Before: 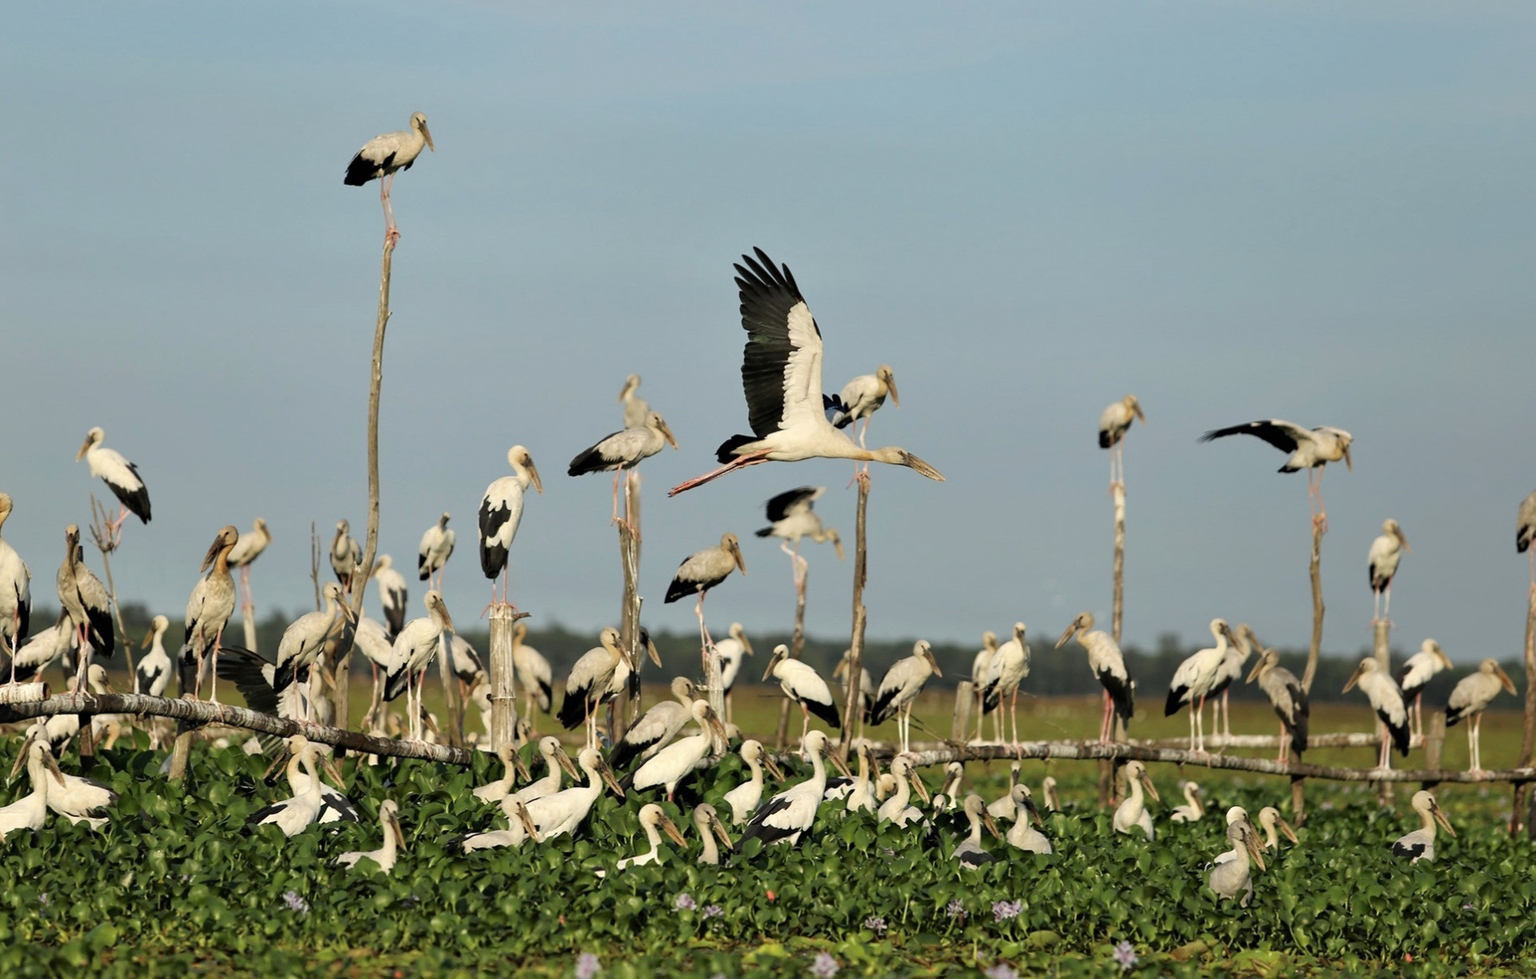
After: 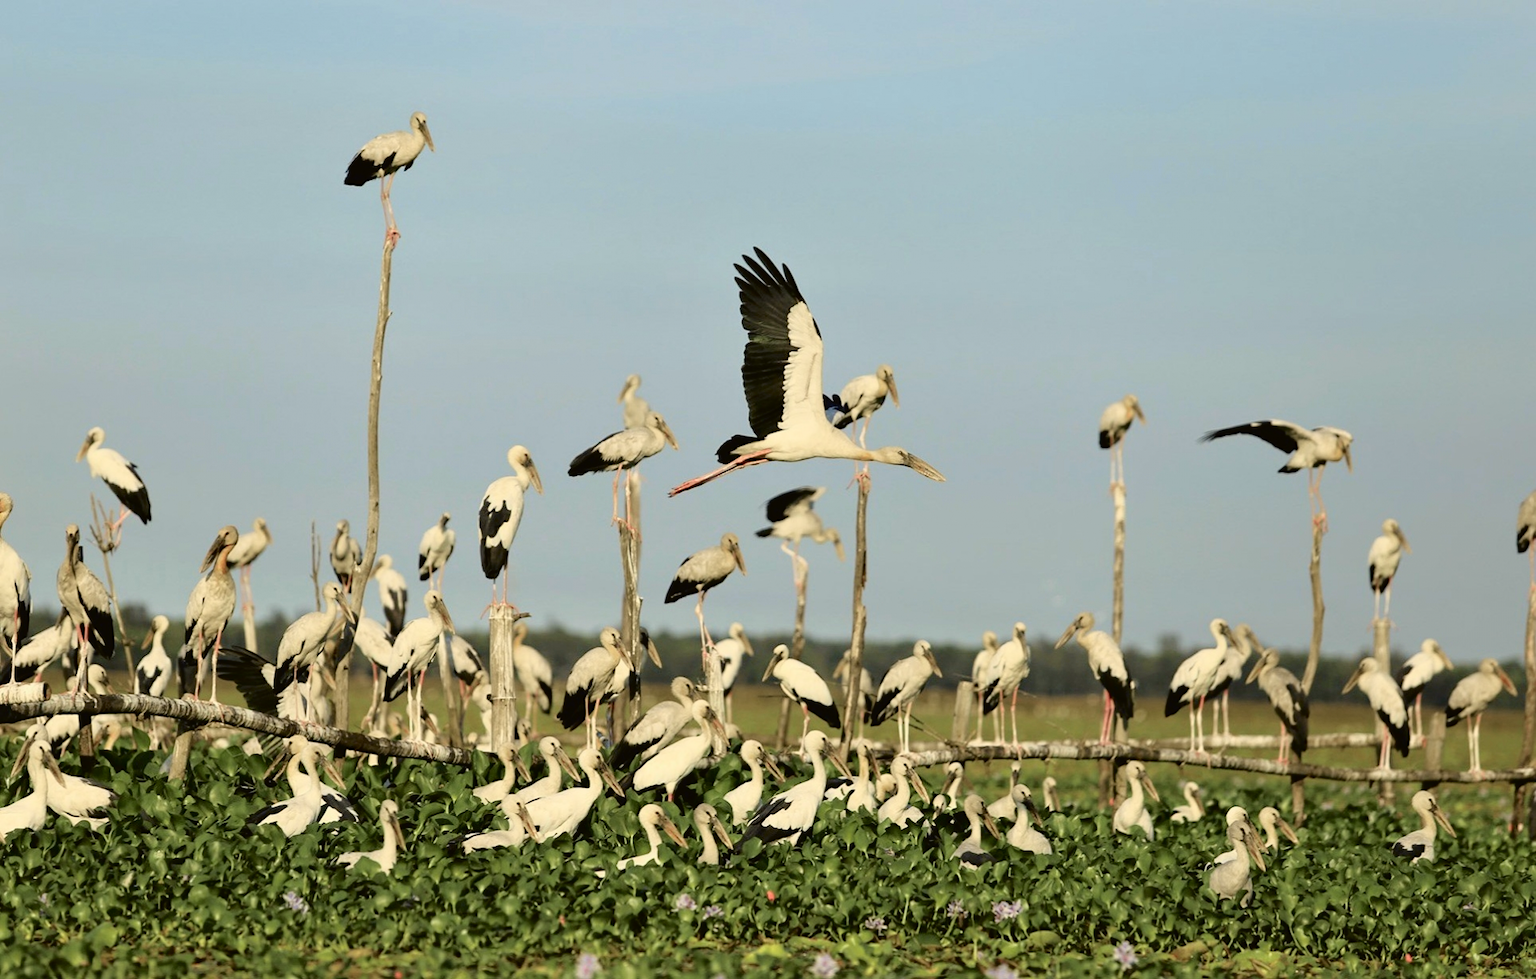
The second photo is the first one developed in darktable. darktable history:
tone curve: curves: ch0 [(0, 0.021) (0.049, 0.044) (0.152, 0.14) (0.328, 0.377) (0.473, 0.543) (0.641, 0.705) (0.85, 0.894) (1, 0.969)]; ch1 [(0, 0) (0.302, 0.331) (0.427, 0.433) (0.472, 0.47) (0.502, 0.503) (0.527, 0.521) (0.564, 0.58) (0.614, 0.626) (0.677, 0.701) (0.859, 0.885) (1, 1)]; ch2 [(0, 0) (0.33, 0.301) (0.447, 0.44) (0.487, 0.496) (0.502, 0.516) (0.535, 0.563) (0.565, 0.593) (0.618, 0.628) (1, 1)], color space Lab, independent channels, preserve colors none
